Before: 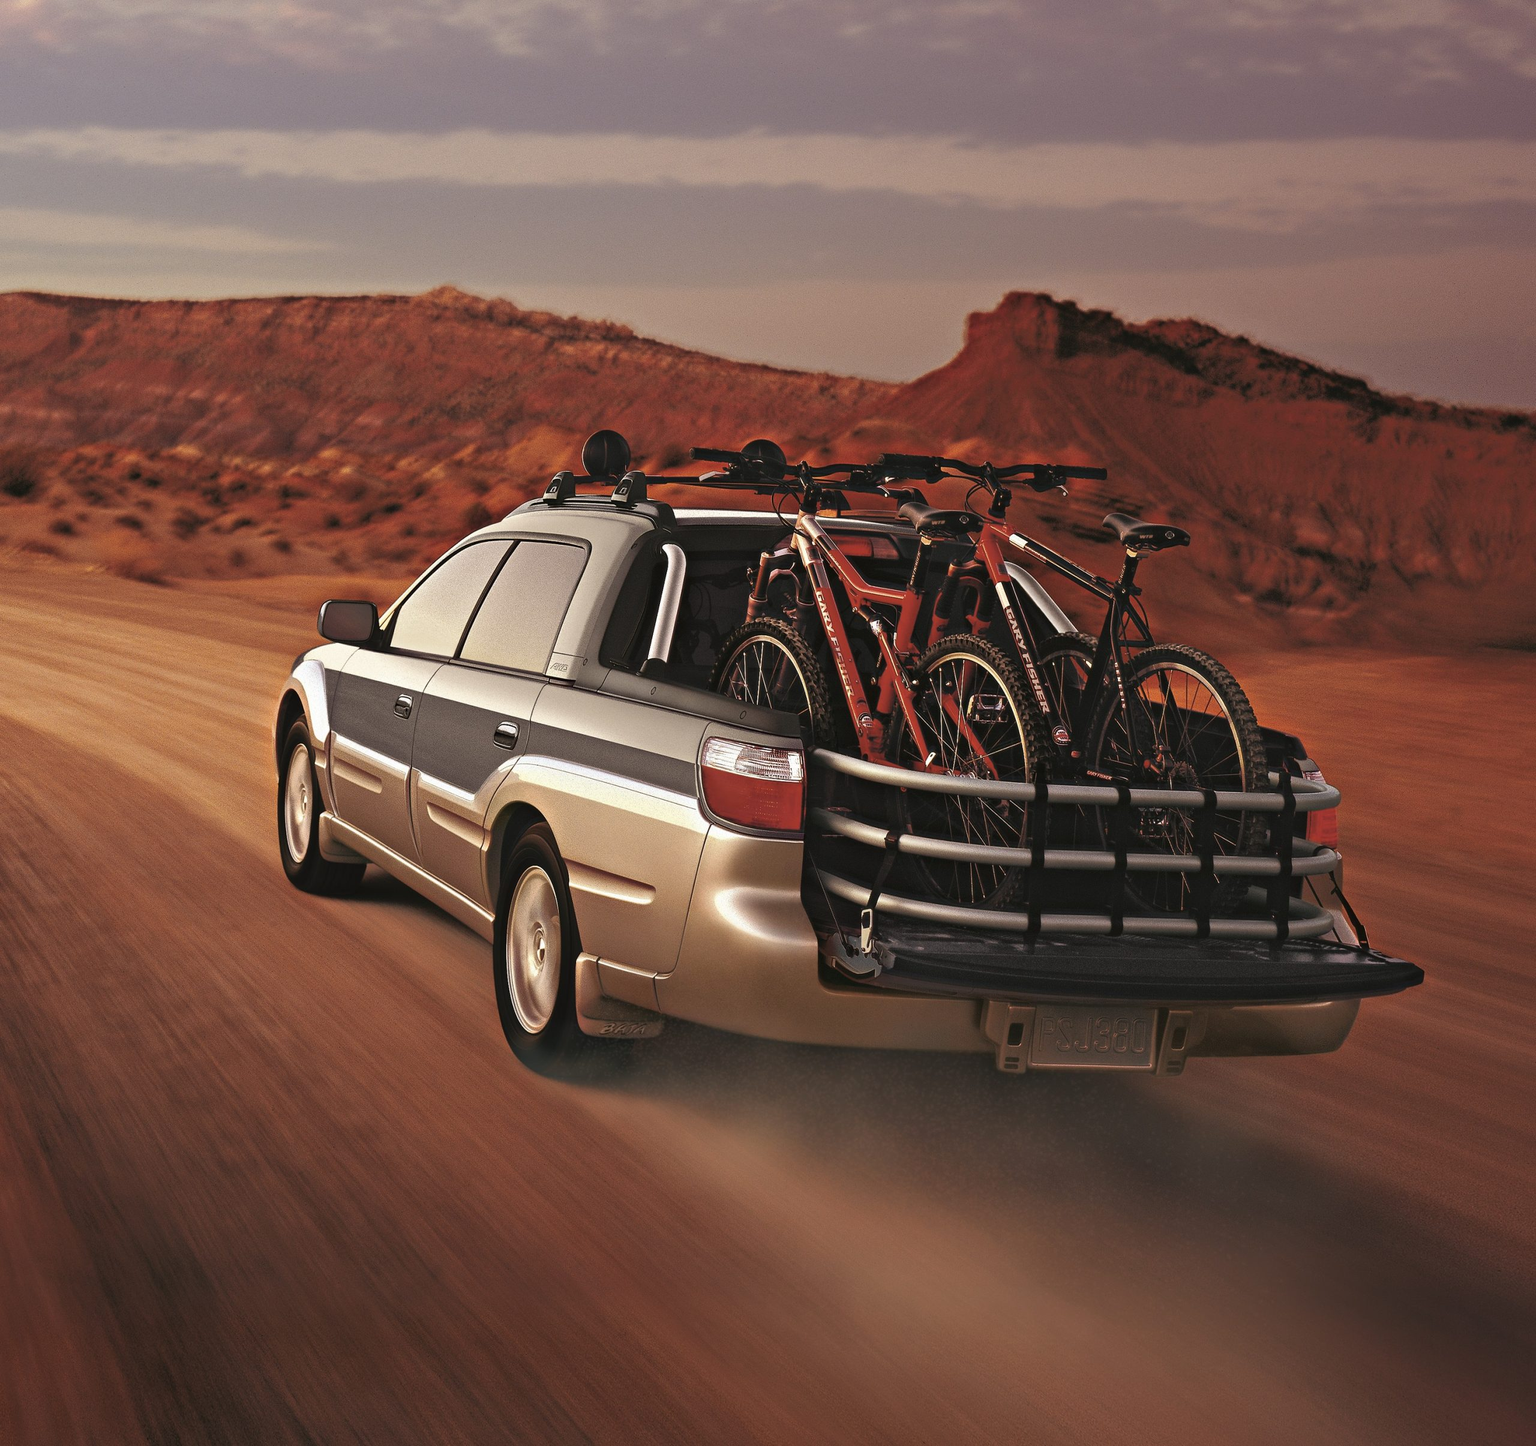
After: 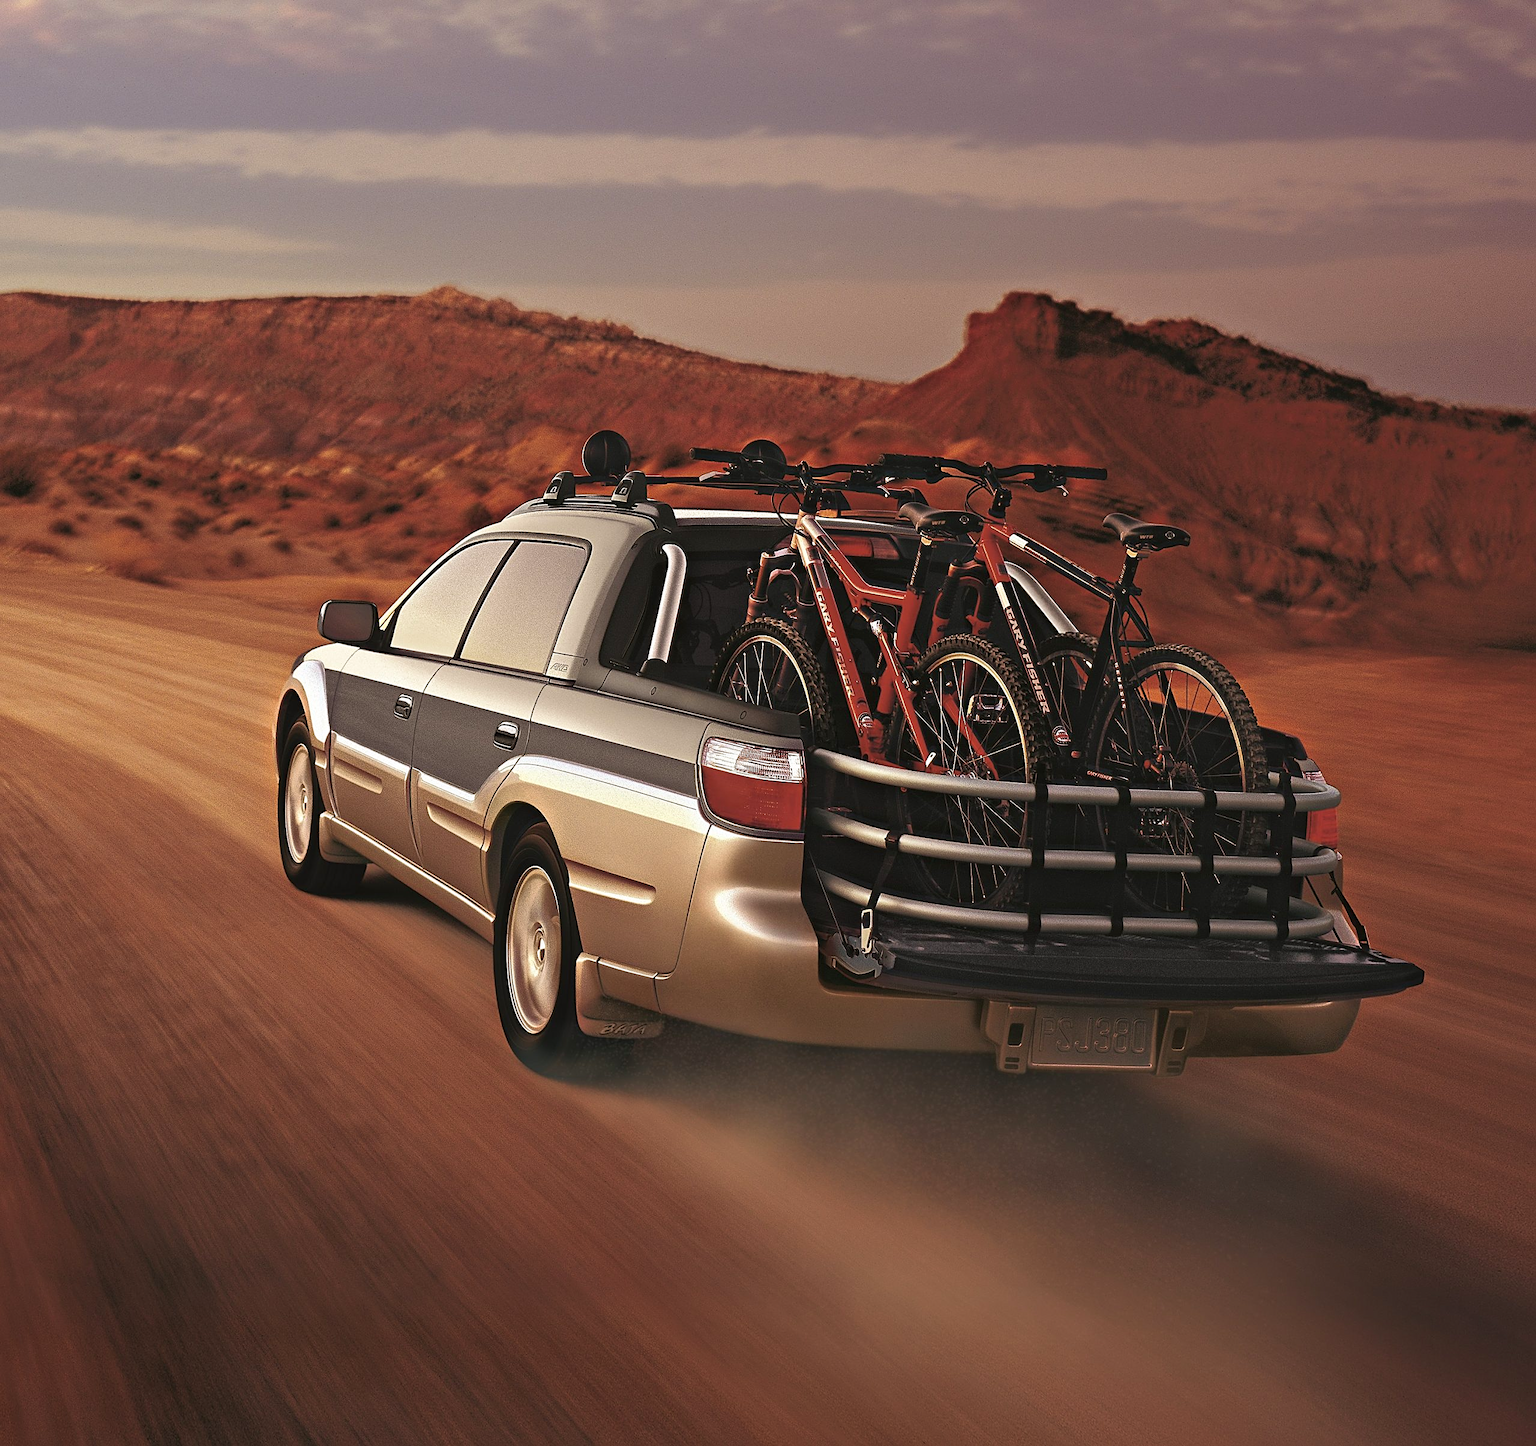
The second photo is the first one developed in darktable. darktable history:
sharpen: on, module defaults
velvia: strength 14.4%
tone equalizer: on, module defaults
